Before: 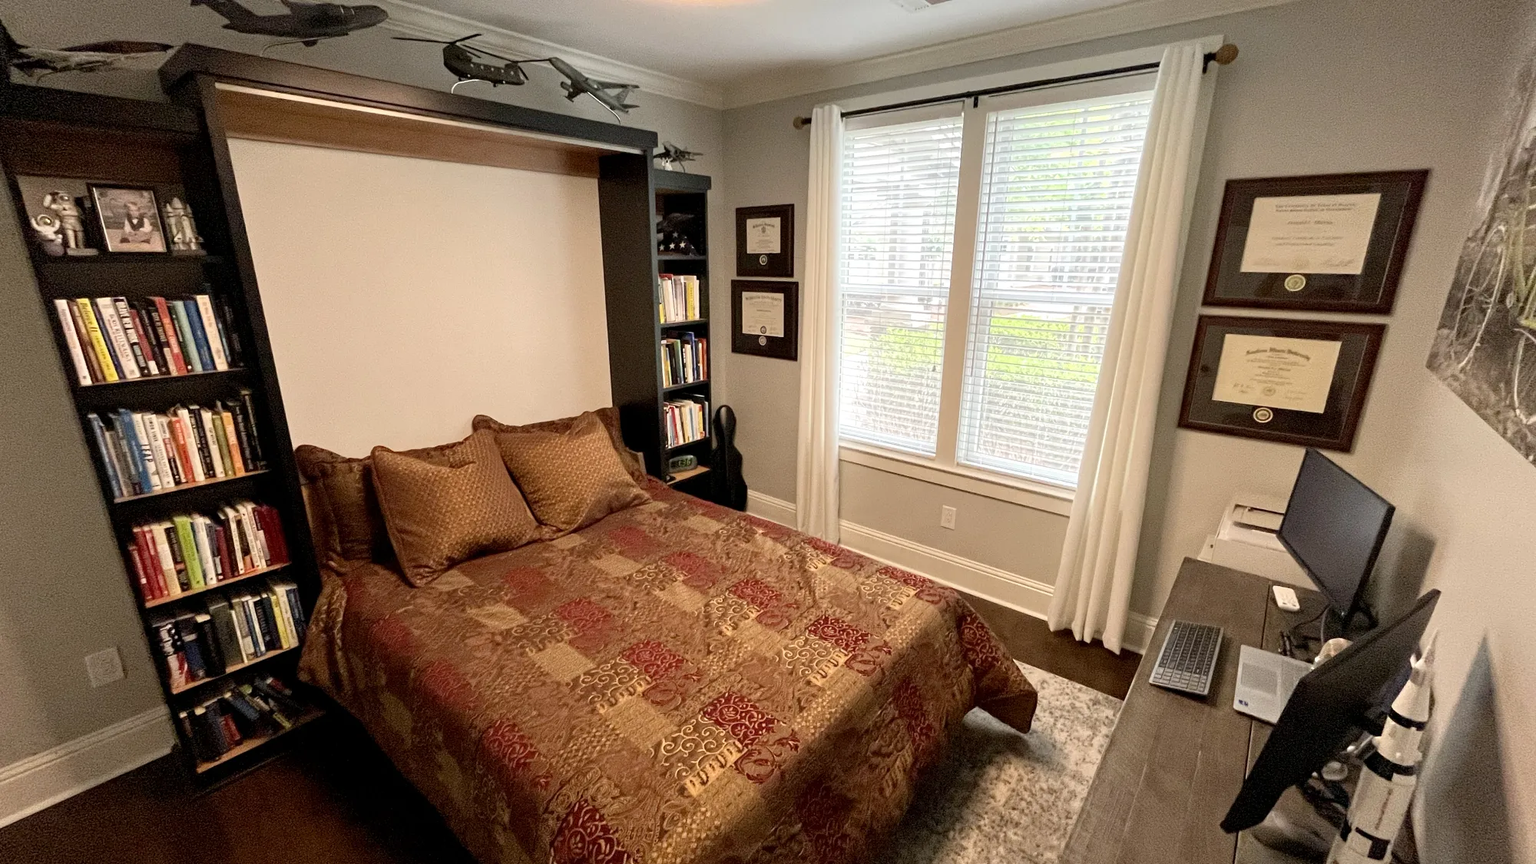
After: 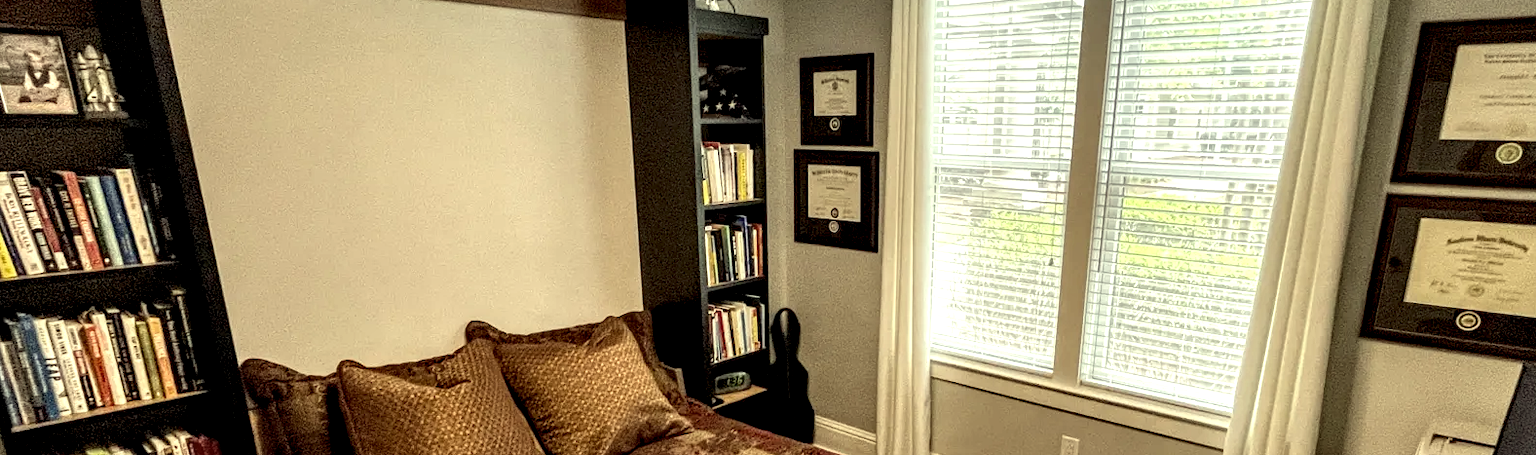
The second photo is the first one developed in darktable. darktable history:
crop: left 6.882%, top 18.797%, right 14.249%, bottom 39.593%
contrast brightness saturation: saturation -0.055
color correction: highlights a* -5.63, highlights b* 11.33
local contrast: highlights 22%, detail 198%
